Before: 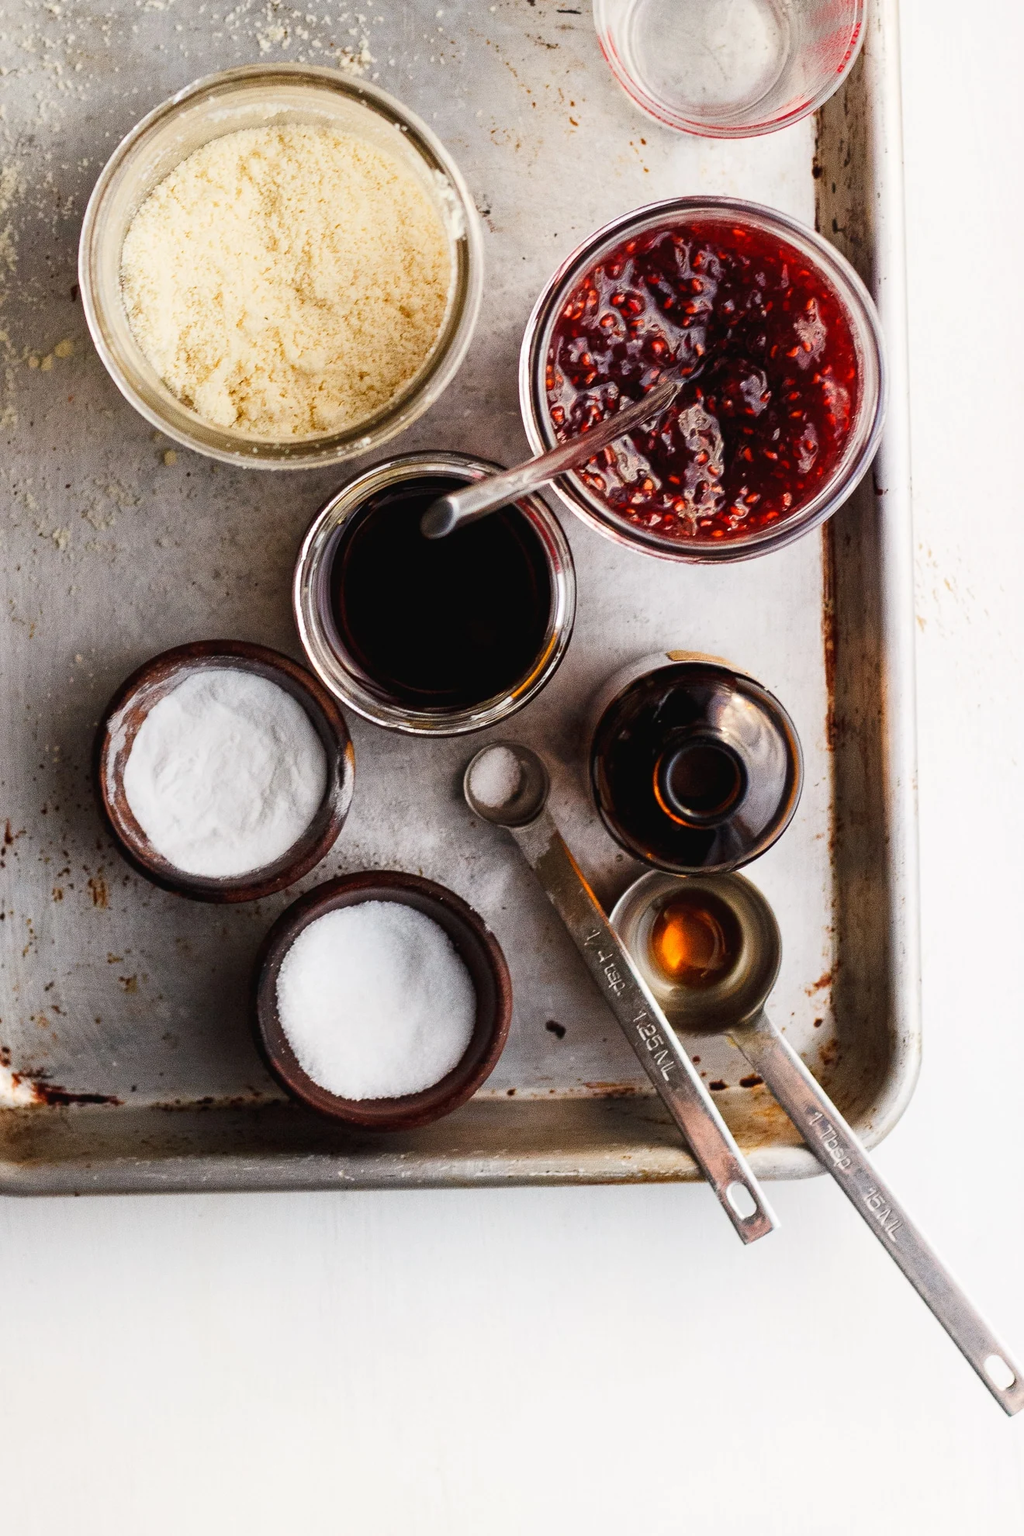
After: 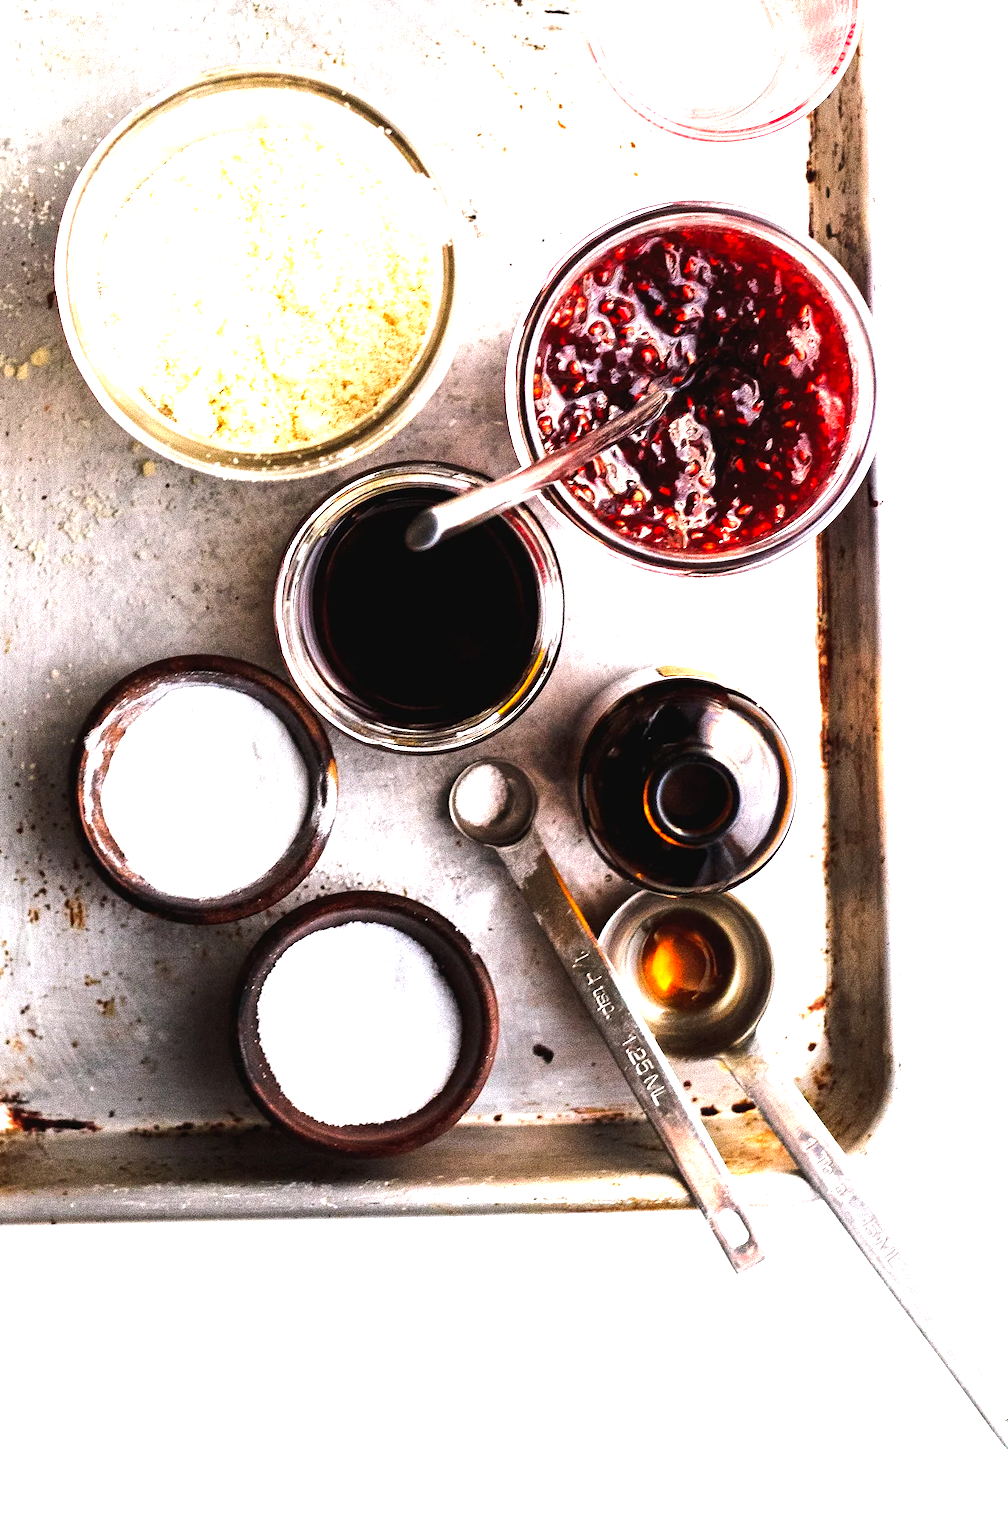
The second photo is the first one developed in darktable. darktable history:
vibrance: on, module defaults
crop and rotate: left 2.536%, right 1.107%, bottom 2.246%
white balance: red 1.004, blue 1.024
exposure: black level correction 0, exposure 0.9 EV, compensate highlight preservation false
tone equalizer: -8 EV -0.75 EV, -7 EV -0.7 EV, -6 EV -0.6 EV, -5 EV -0.4 EV, -3 EV 0.4 EV, -2 EV 0.6 EV, -1 EV 0.7 EV, +0 EV 0.75 EV, edges refinement/feathering 500, mask exposure compensation -1.57 EV, preserve details no
